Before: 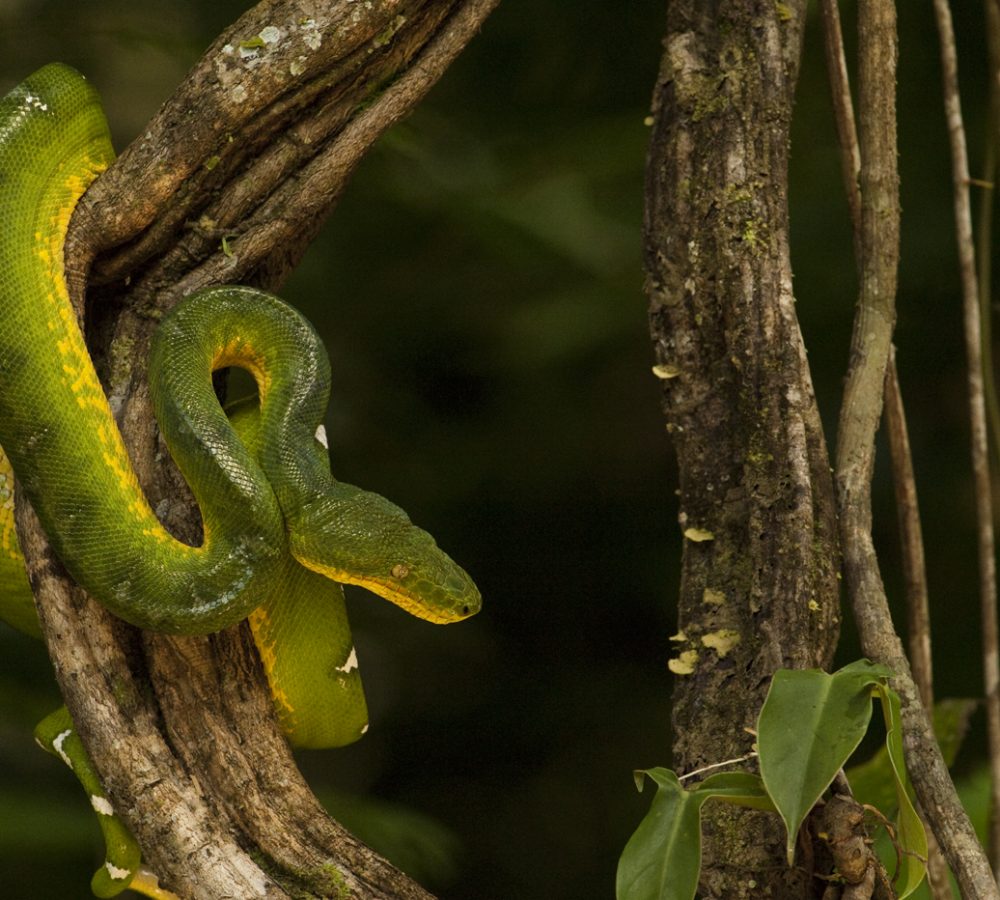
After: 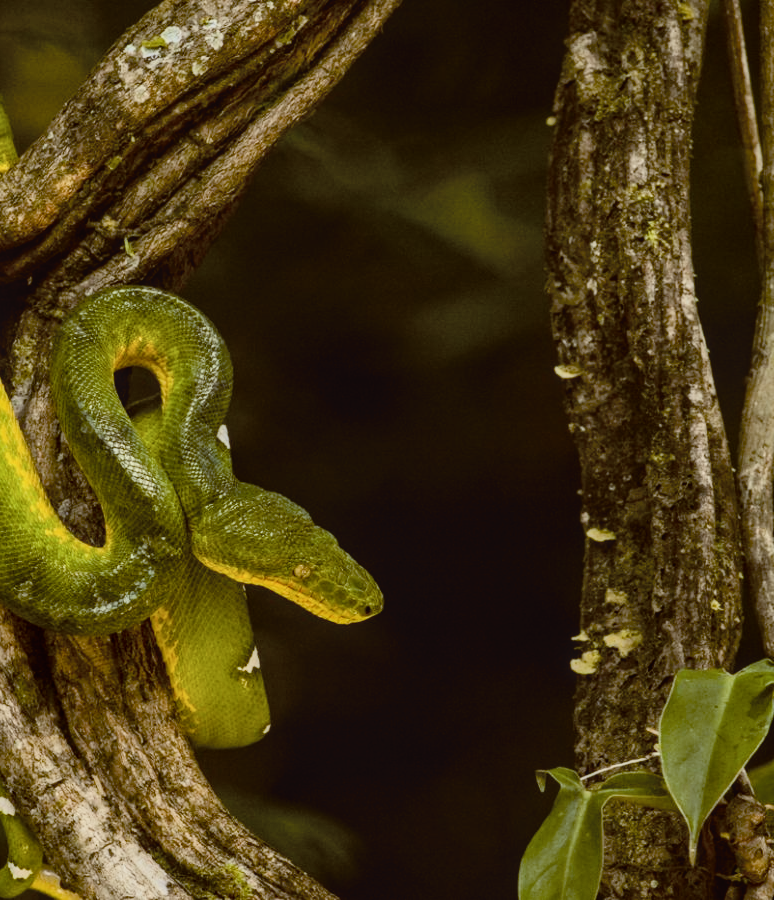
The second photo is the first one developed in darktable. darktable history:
tone curve: curves: ch0 [(0, 0.038) (0.193, 0.212) (0.461, 0.502) (0.634, 0.709) (0.852, 0.89) (1, 0.967)]; ch1 [(0, 0) (0.35, 0.356) (0.45, 0.453) (0.504, 0.503) (0.532, 0.524) (0.558, 0.555) (0.735, 0.762) (1, 1)]; ch2 [(0, 0) (0.281, 0.266) (0.456, 0.469) (0.5, 0.5) (0.533, 0.545) (0.606, 0.598) (0.646, 0.654) (1, 1)], color space Lab, independent channels, preserve colors none
filmic rgb: black relative exposure -7.15 EV, white relative exposure 5.36 EV, hardness 3.02, color science v6 (2022)
local contrast: on, module defaults
exposure: exposure 0.127 EV, compensate highlight preservation false
white balance: red 0.976, blue 1.04
crop: left 9.88%, right 12.664%
color balance: lift [1, 1.015, 1.004, 0.985], gamma [1, 0.958, 0.971, 1.042], gain [1, 0.956, 0.977, 1.044]
